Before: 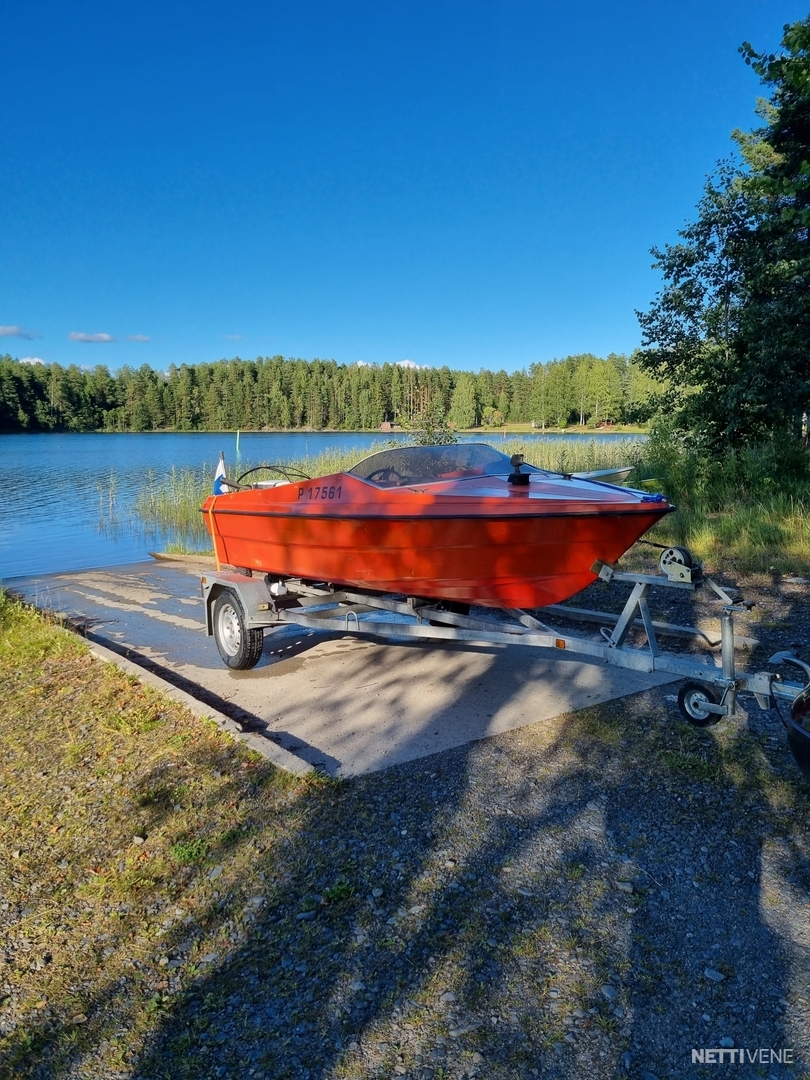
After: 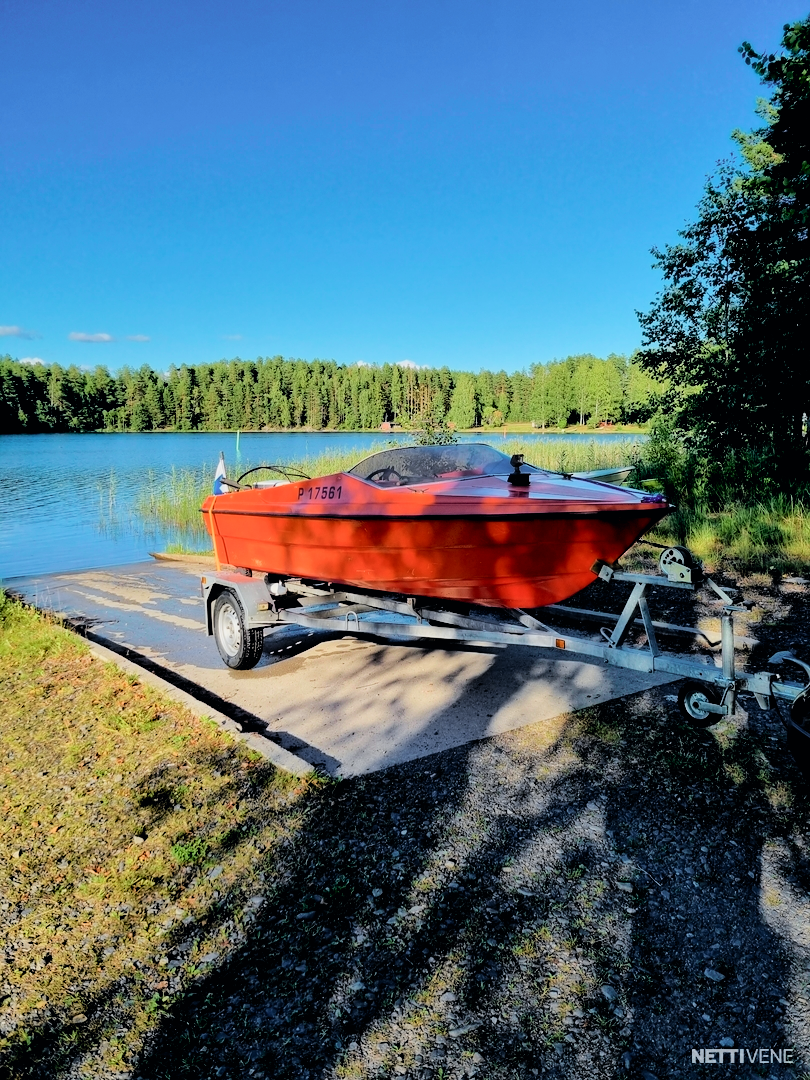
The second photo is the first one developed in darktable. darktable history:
filmic rgb: black relative exposure -3.31 EV, white relative exposure 3.45 EV, hardness 2.36, contrast 1.103
tone curve: curves: ch0 [(0, 0) (0.051, 0.047) (0.102, 0.099) (0.228, 0.275) (0.432, 0.535) (0.695, 0.778) (0.908, 0.946) (1, 1)]; ch1 [(0, 0) (0.339, 0.298) (0.402, 0.363) (0.453, 0.421) (0.483, 0.469) (0.494, 0.493) (0.504, 0.501) (0.527, 0.538) (0.563, 0.595) (0.597, 0.632) (1, 1)]; ch2 [(0, 0) (0.48, 0.48) (0.504, 0.5) (0.539, 0.554) (0.59, 0.63) (0.642, 0.684) (0.824, 0.815) (1, 1)], color space Lab, independent channels, preserve colors none
